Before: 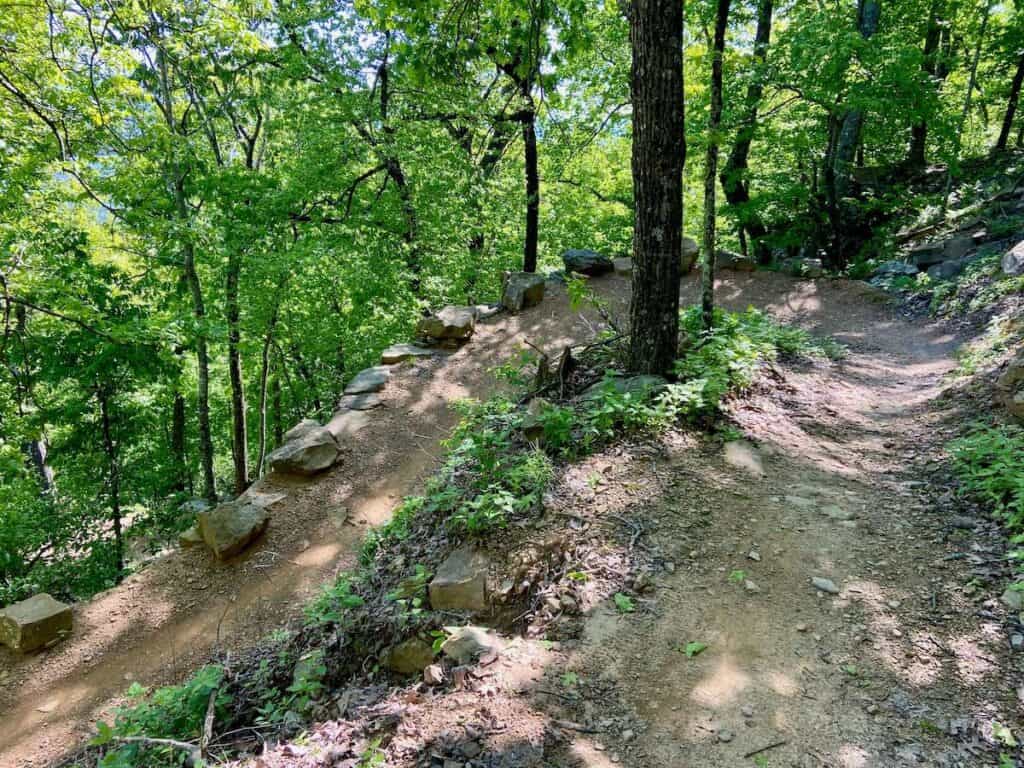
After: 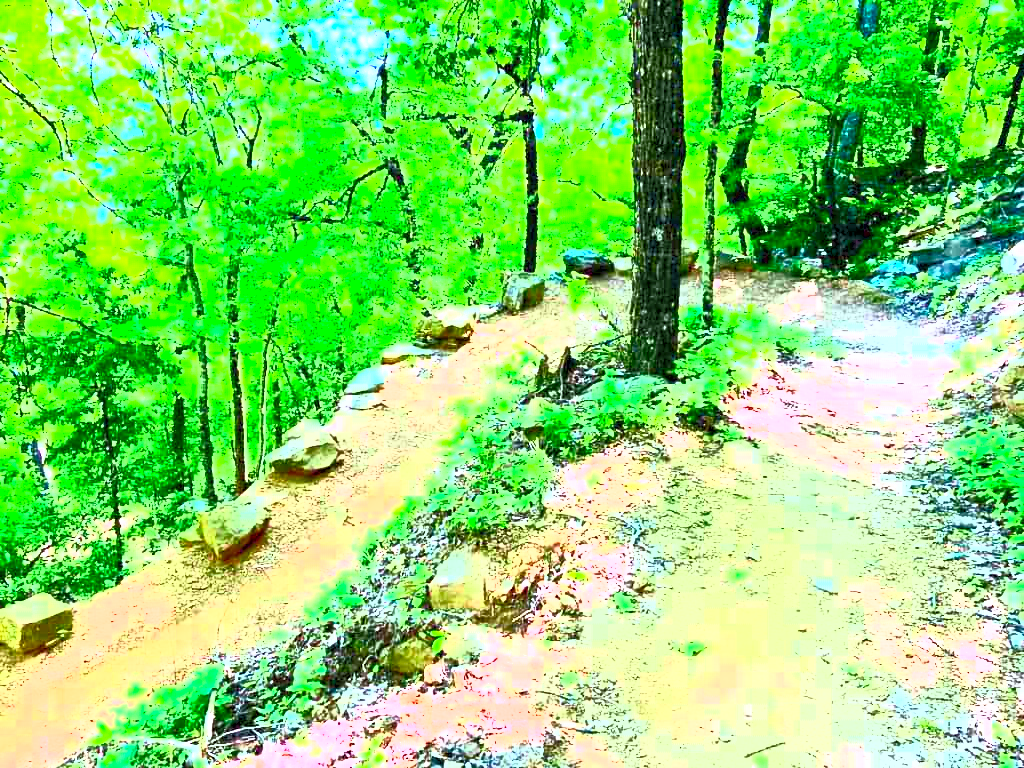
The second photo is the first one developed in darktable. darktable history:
tone curve: curves: ch0 [(0, 0) (0.051, 0.047) (0.102, 0.099) (0.258, 0.29) (0.442, 0.527) (0.695, 0.804) (0.88, 0.952) (1, 1)]; ch1 [(0, 0) (0.339, 0.298) (0.402, 0.363) (0.444, 0.415) (0.485, 0.469) (0.494, 0.493) (0.504, 0.501) (0.525, 0.534) (0.555, 0.593) (0.594, 0.648) (1, 1)]; ch2 [(0, 0) (0.48, 0.48) (0.504, 0.5) (0.535, 0.557) (0.581, 0.623) (0.649, 0.683) (0.824, 0.815) (1, 1)], color space Lab, independent channels, preserve colors none
white balance: red 0.982, blue 1.018
contrast brightness saturation: contrast 1, brightness 1, saturation 1
exposure: black level correction 0.001, exposure 1.116 EV, compensate highlight preservation false
